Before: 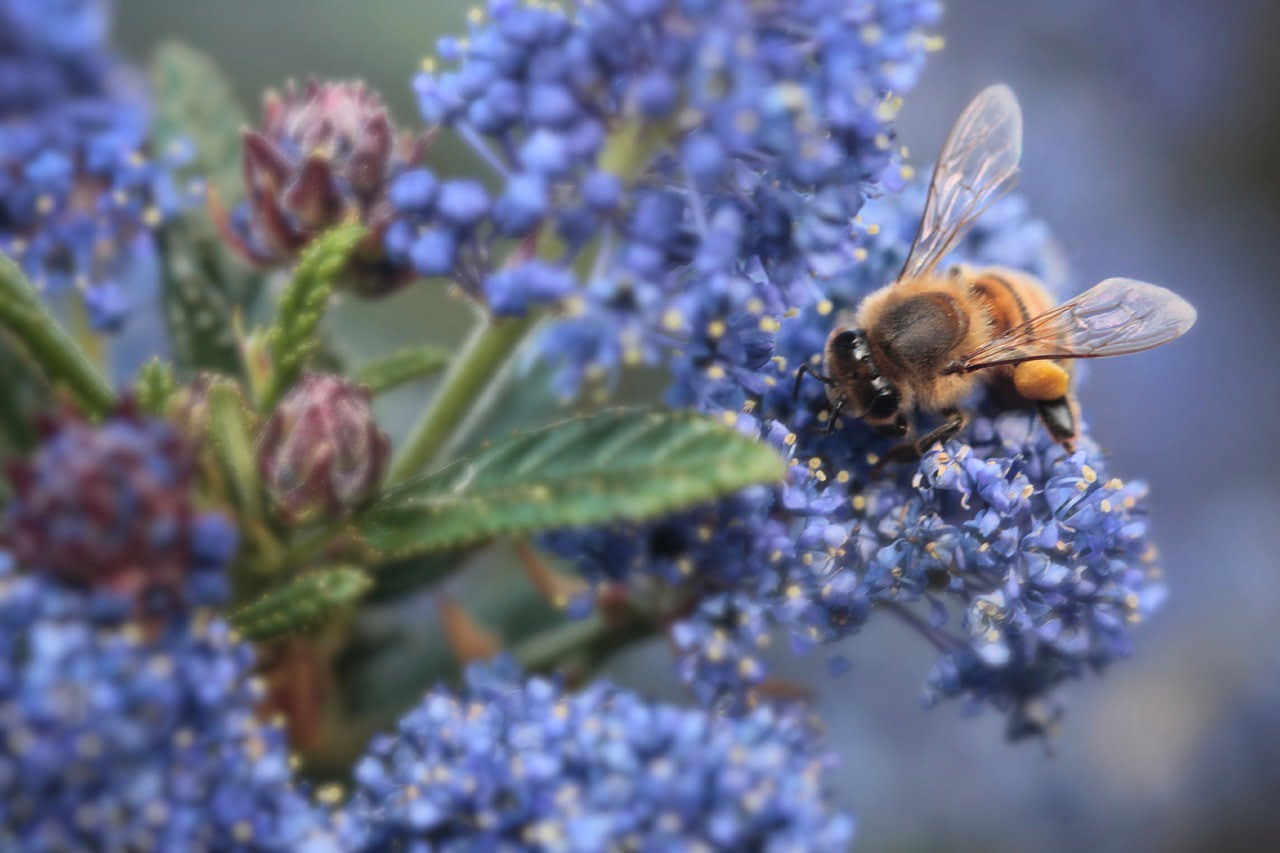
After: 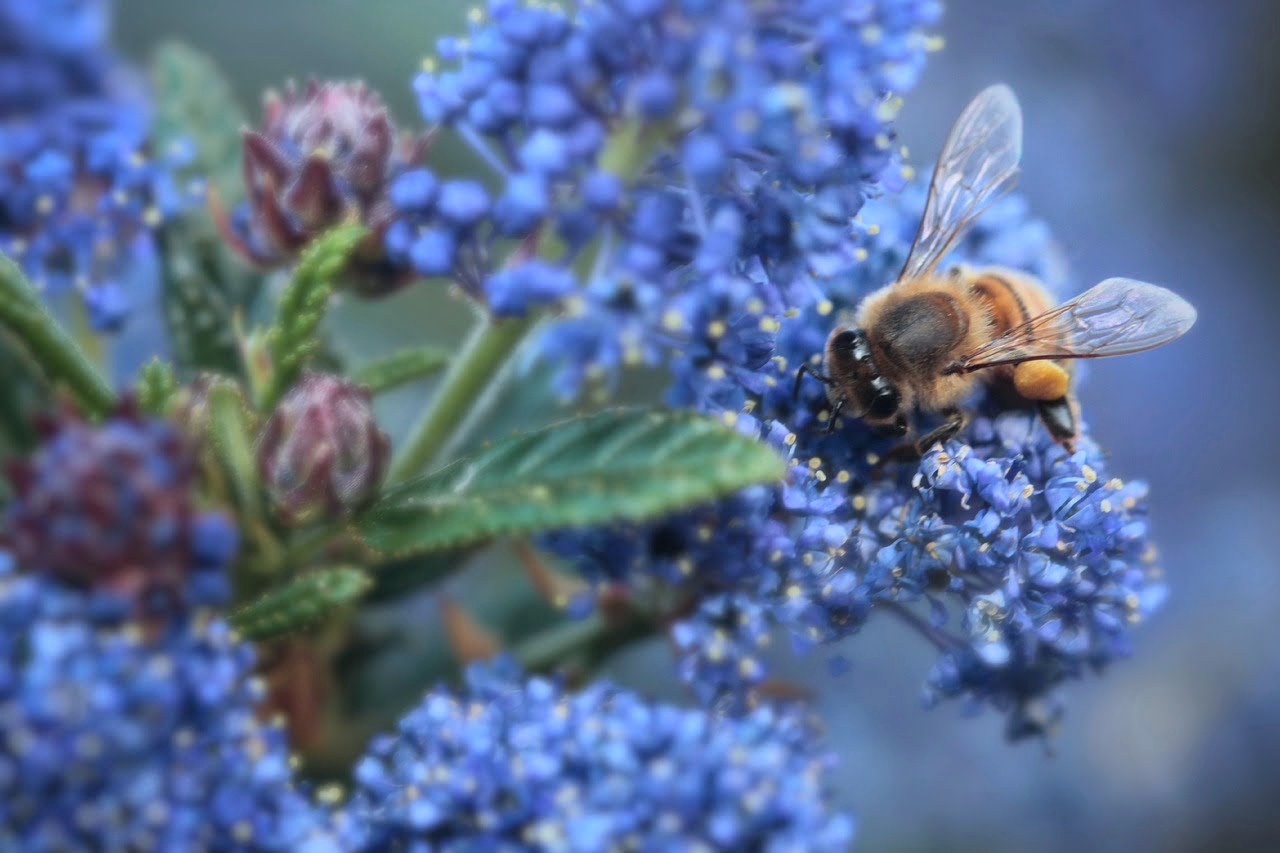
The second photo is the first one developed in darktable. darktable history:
color calibration: illuminant F (fluorescent), F source F9 (Cool White Deluxe 4150 K) – high CRI, x 0.374, y 0.373, temperature 4157.38 K
